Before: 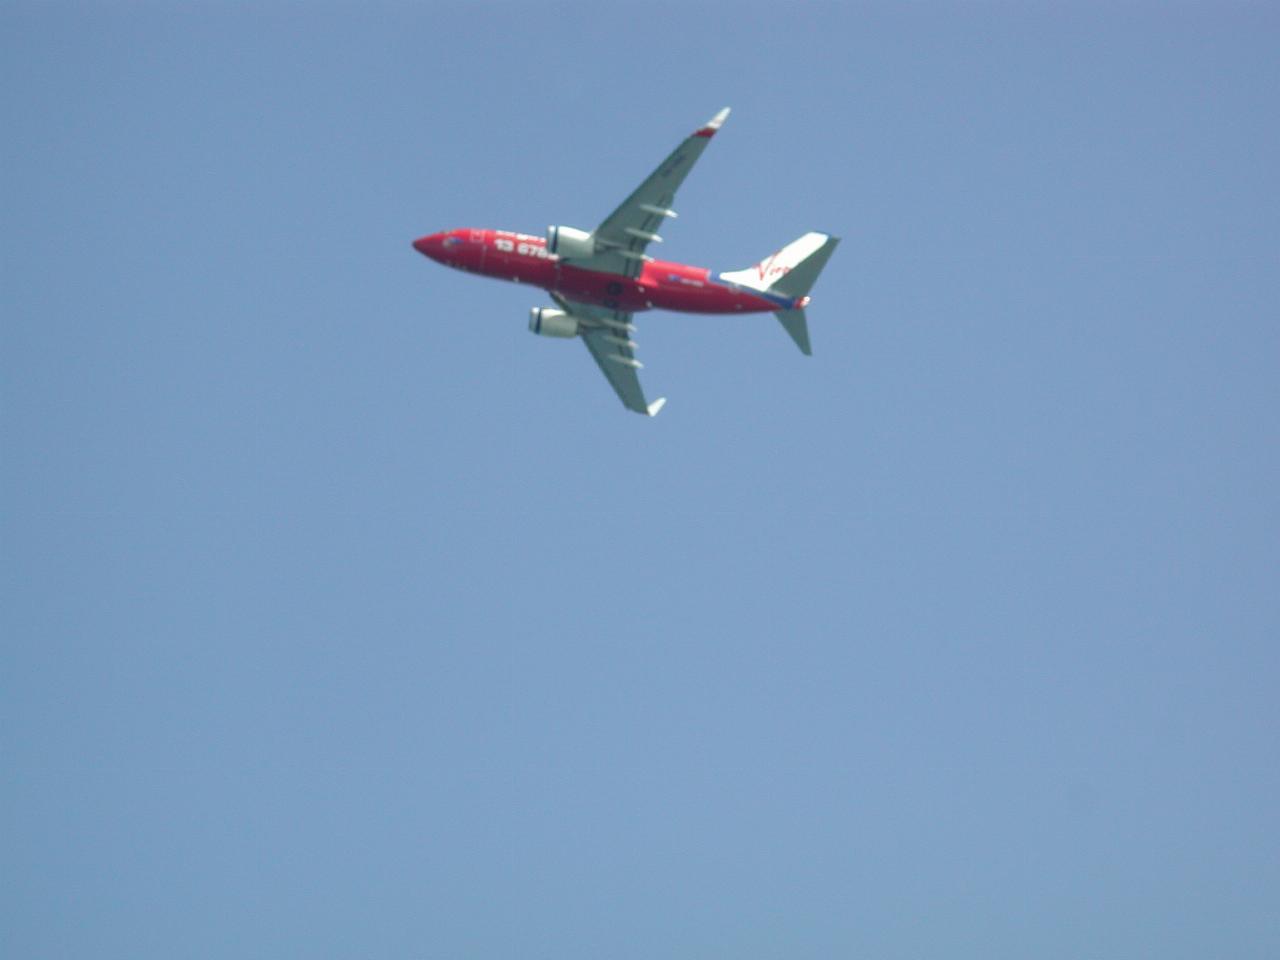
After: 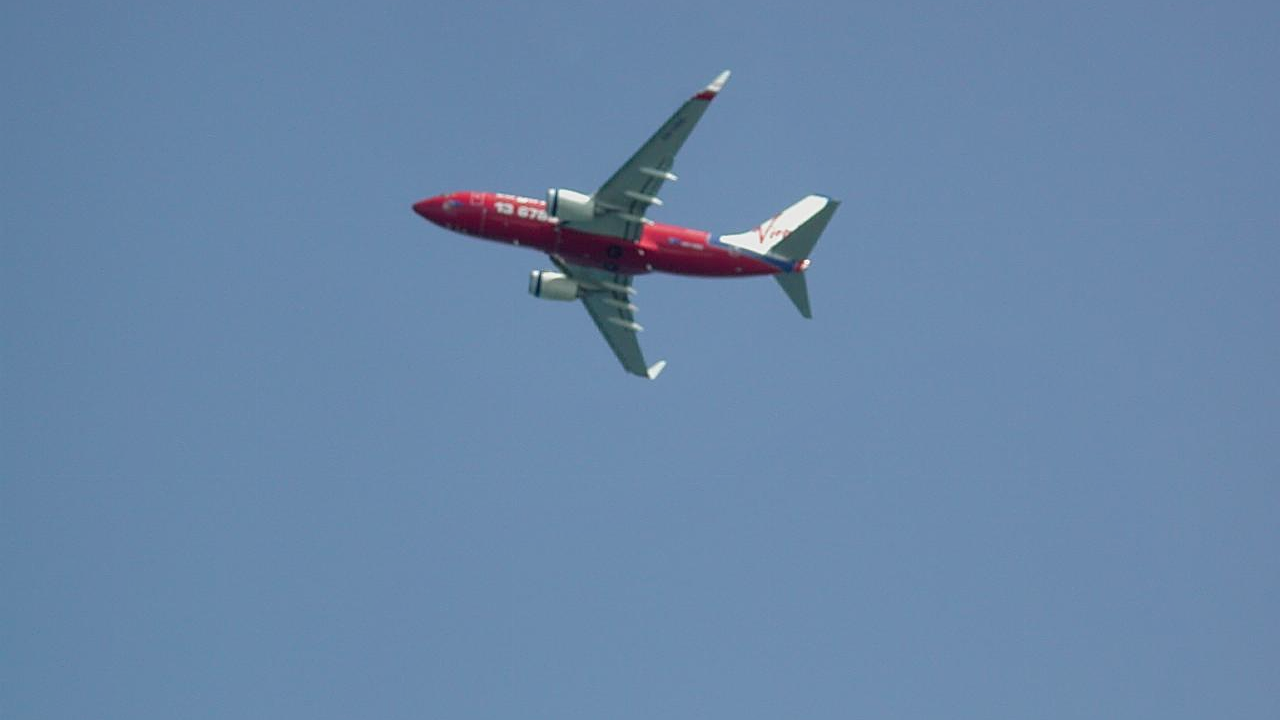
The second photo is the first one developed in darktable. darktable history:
exposure: black level correction 0.011, exposure -0.478 EV, compensate highlight preservation false
shadows and highlights: low approximation 0.01, soften with gaussian
tone equalizer: on, module defaults
crop: top 3.857%, bottom 21.132%
levels: levels [0.016, 0.484, 0.953]
sharpen: on, module defaults
